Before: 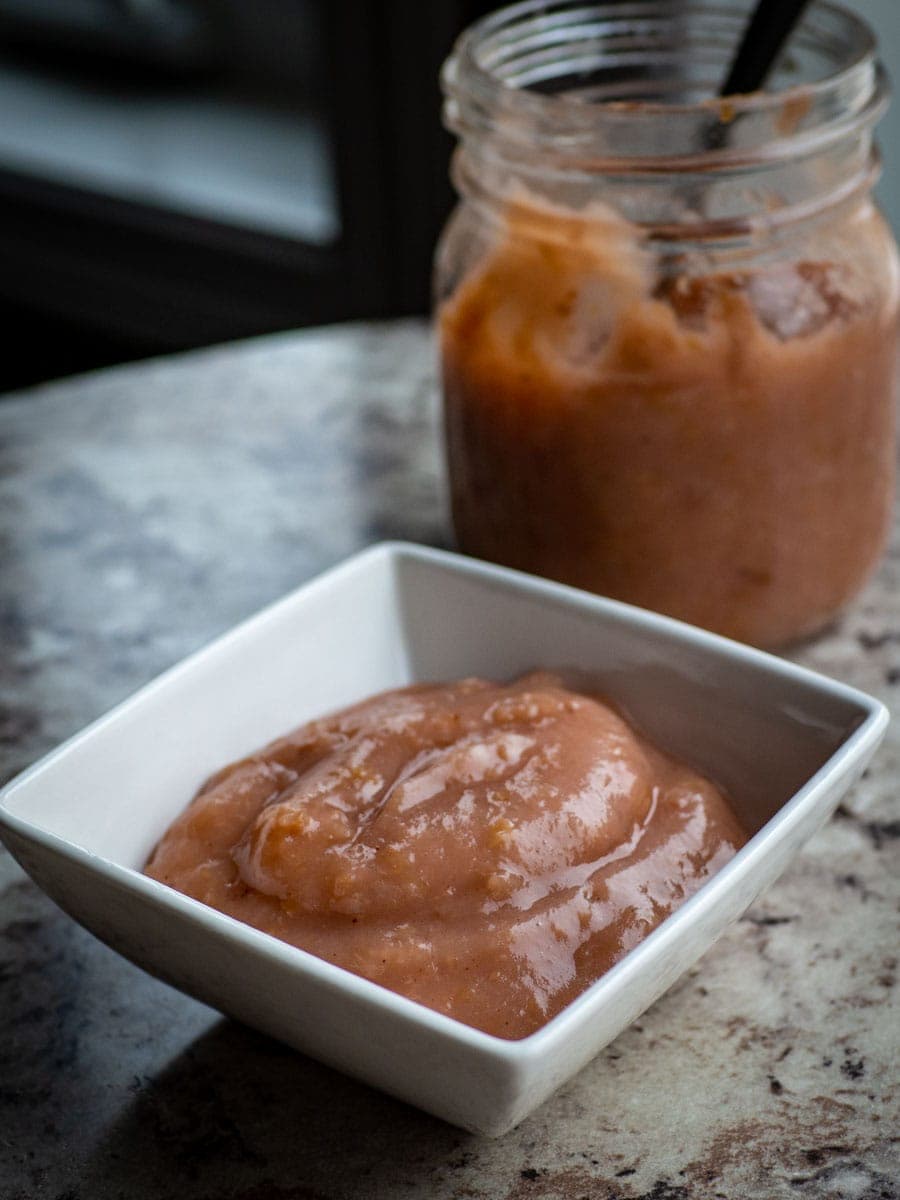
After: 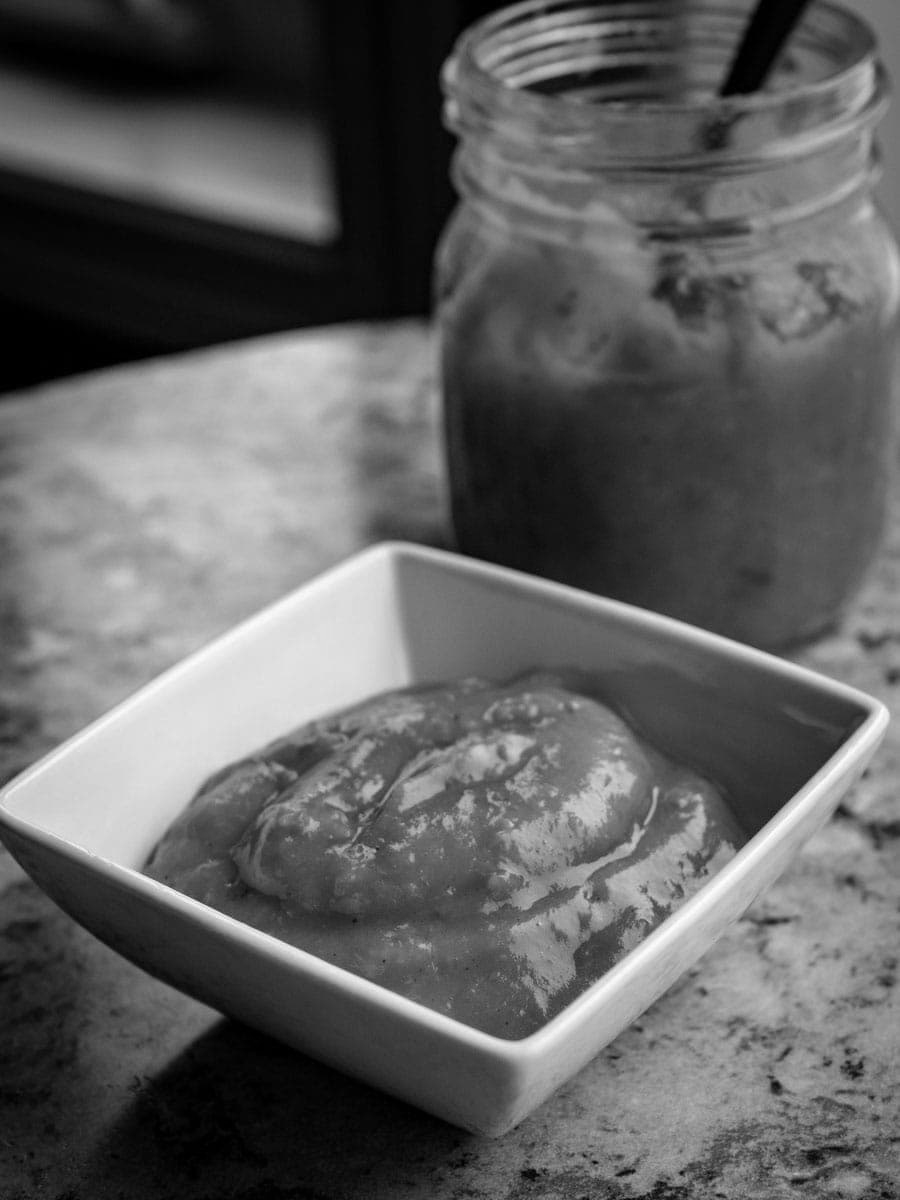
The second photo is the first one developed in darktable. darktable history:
color calibration: output gray [0.25, 0.35, 0.4, 0], illuminant custom, x 0.368, y 0.373, temperature 4337.45 K
